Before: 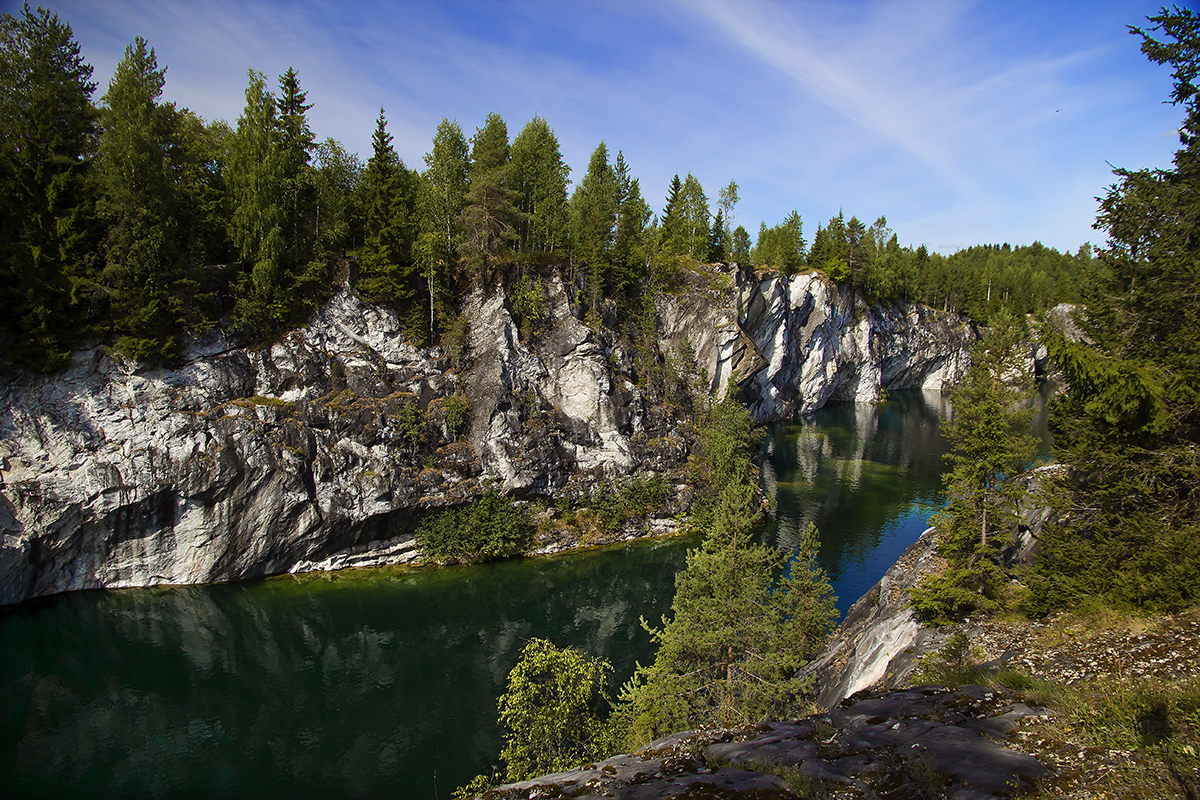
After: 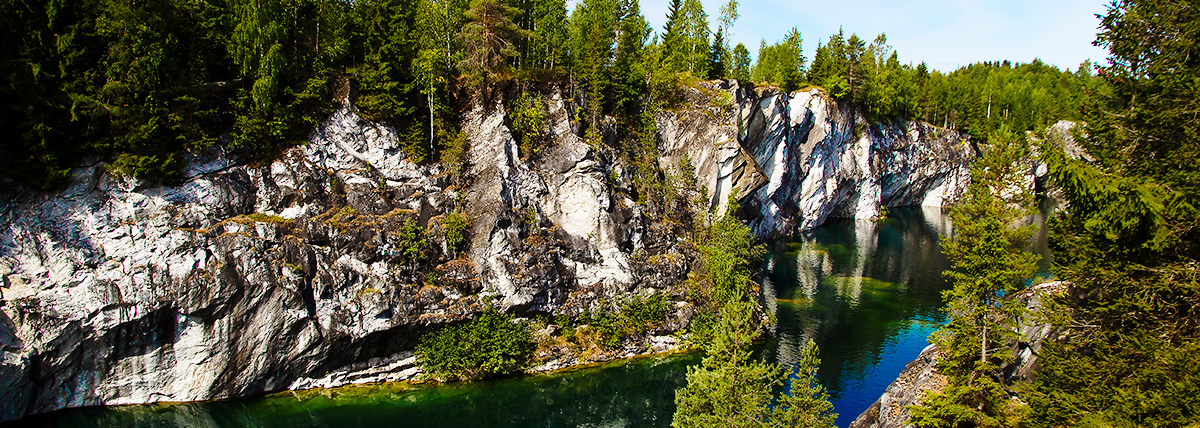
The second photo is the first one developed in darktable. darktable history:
base curve: curves: ch0 [(0, 0) (0.028, 0.03) (0.121, 0.232) (0.46, 0.748) (0.859, 0.968) (1, 1)], preserve colors none
crop and rotate: top 23.043%, bottom 23.437%
